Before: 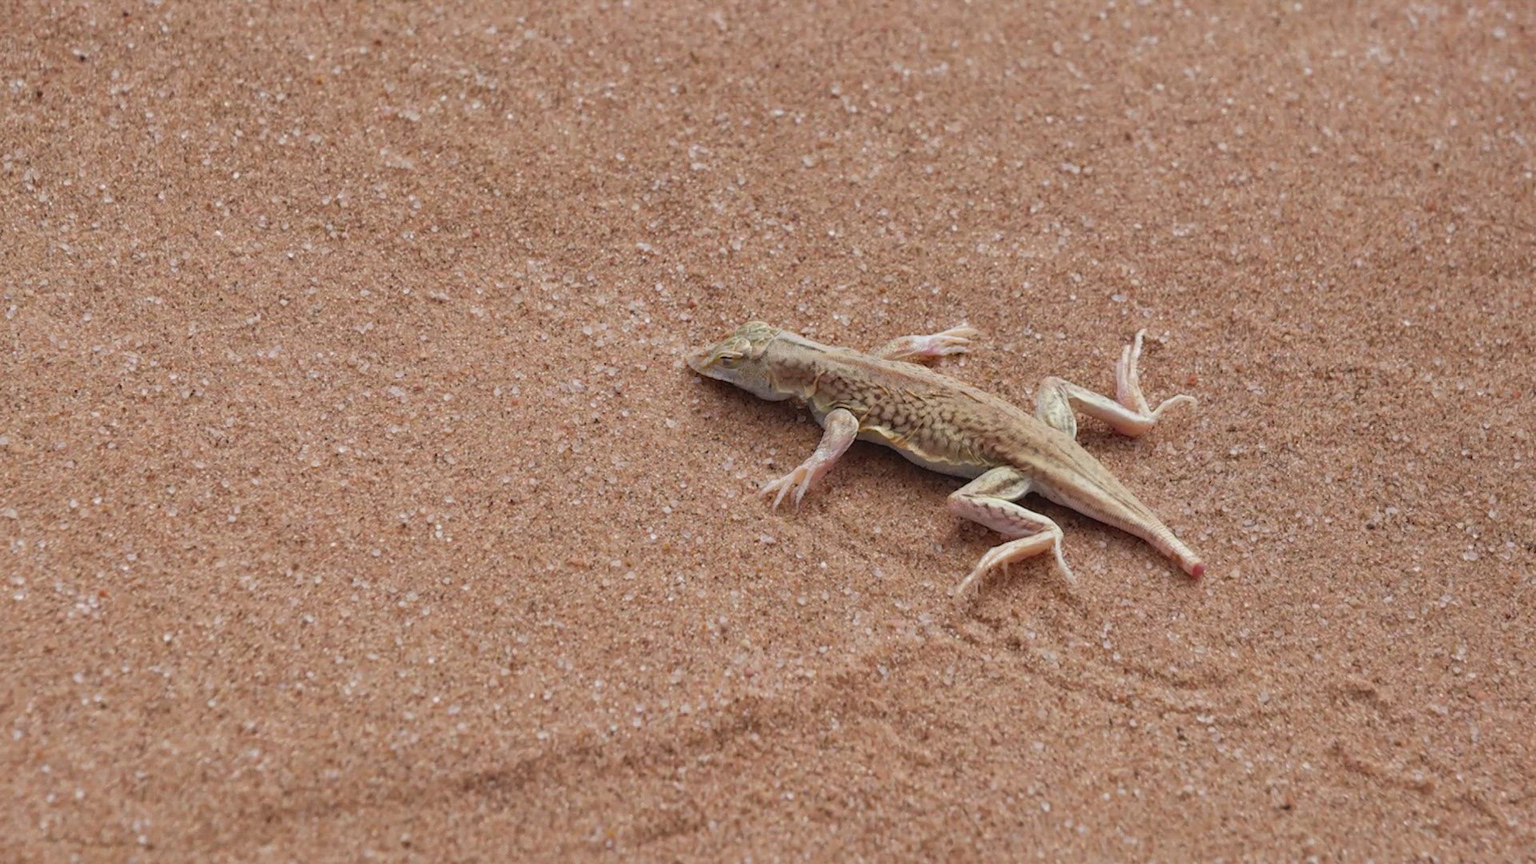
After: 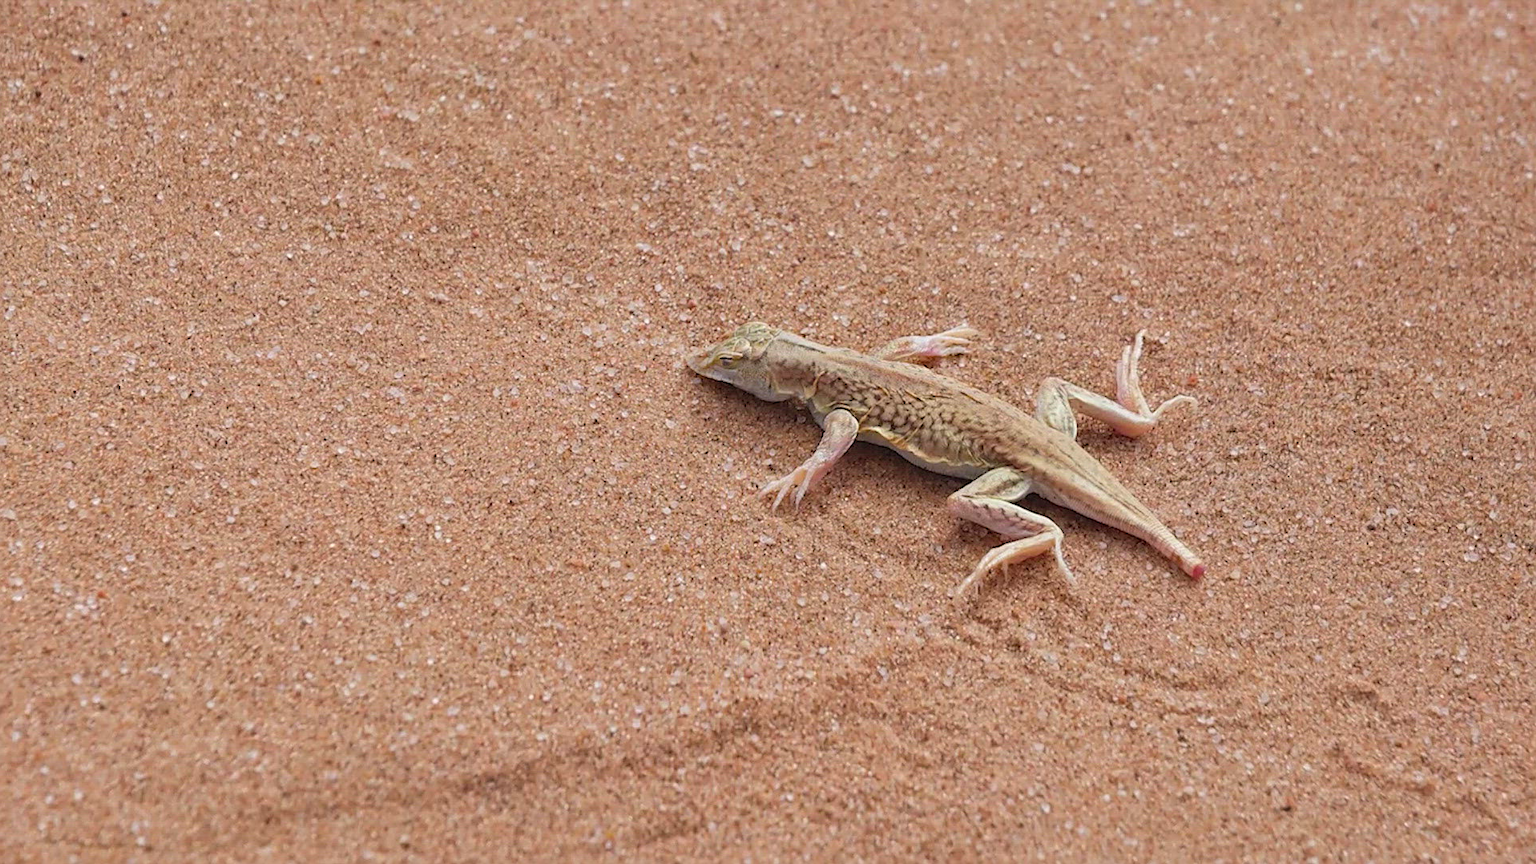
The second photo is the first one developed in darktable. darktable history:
crop and rotate: left 0.147%, bottom 0.004%
sharpen: on, module defaults
contrast brightness saturation: contrast 0.072, brightness 0.074, saturation 0.176
